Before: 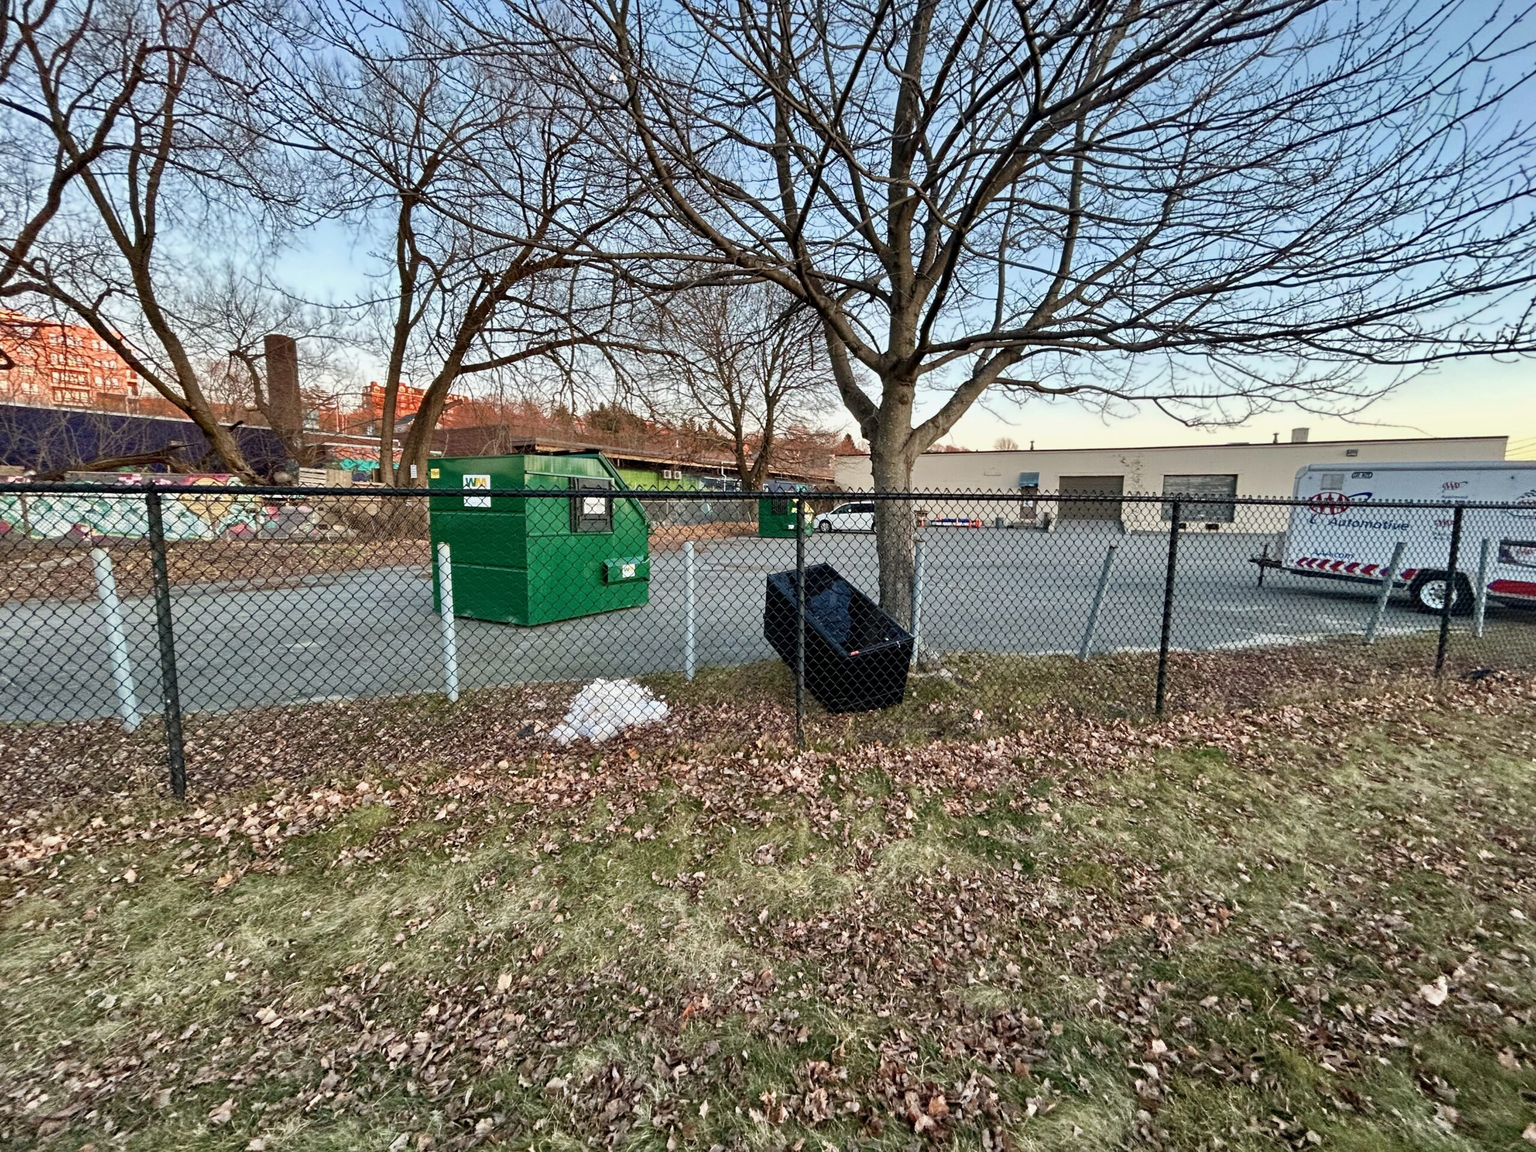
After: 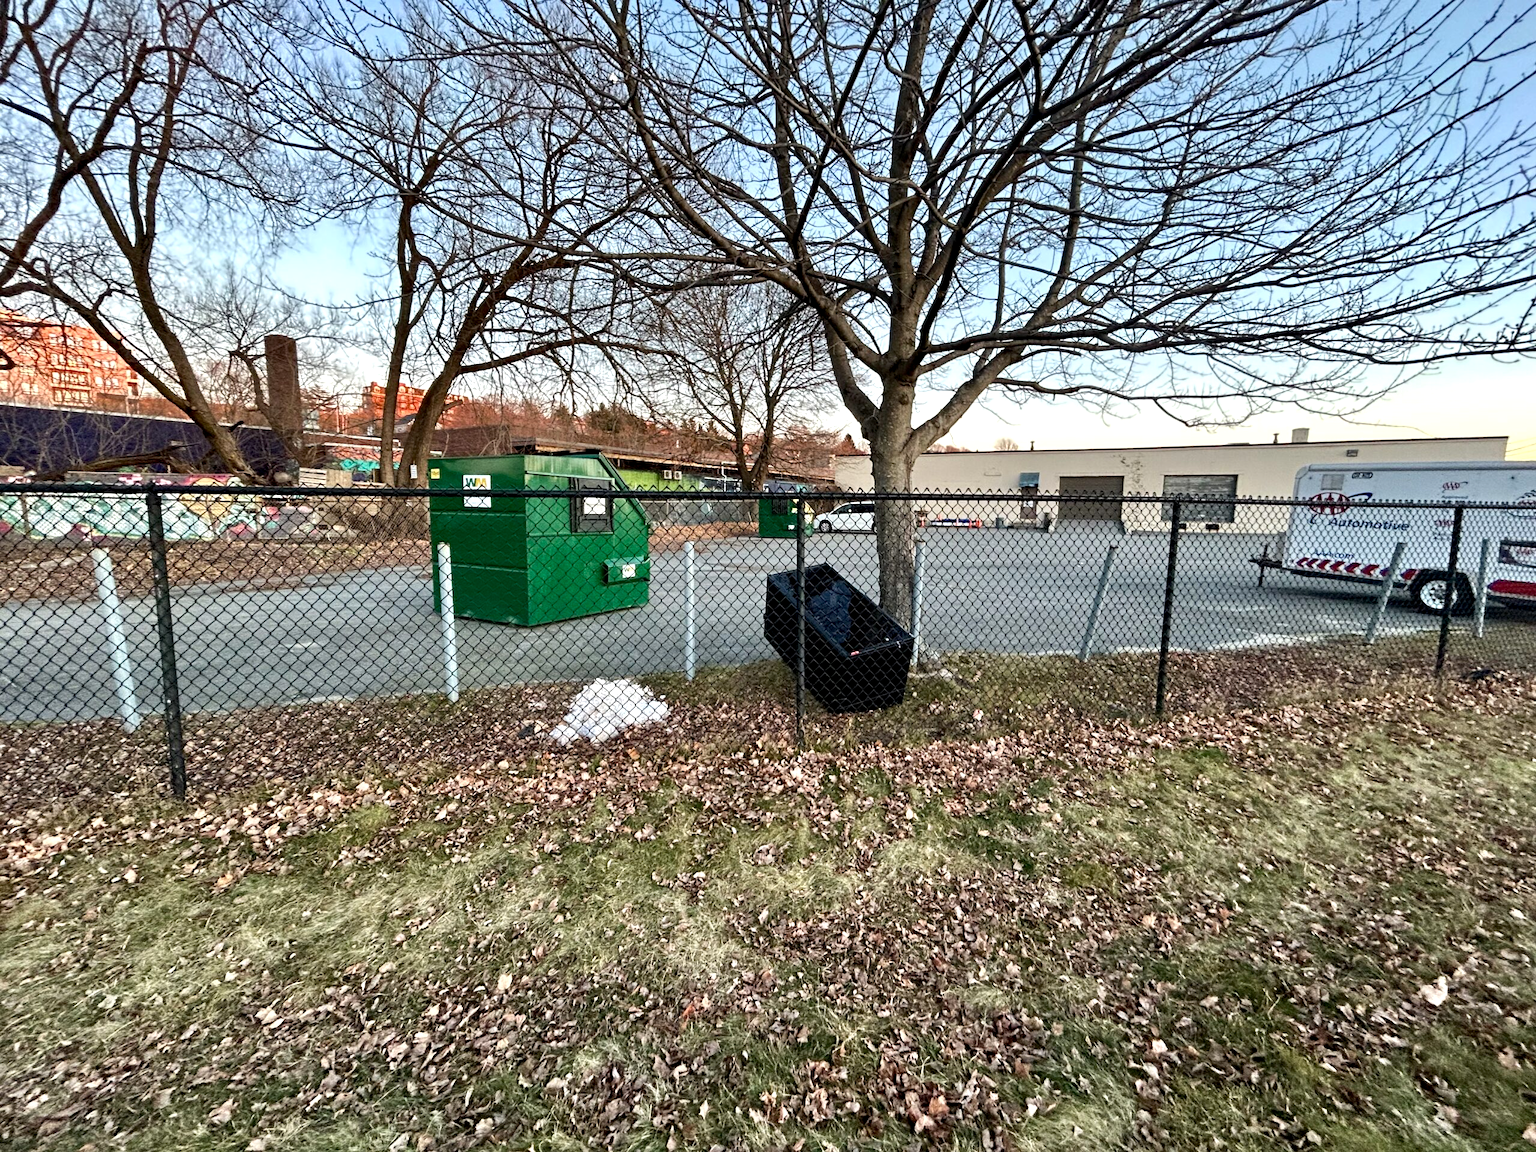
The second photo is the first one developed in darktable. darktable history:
tone equalizer: -8 EV -0.422 EV, -7 EV -0.359 EV, -6 EV -0.316 EV, -5 EV -0.246 EV, -3 EV 0.257 EV, -2 EV 0.346 EV, -1 EV 0.414 EV, +0 EV 0.404 EV, edges refinement/feathering 500, mask exposure compensation -1.57 EV, preserve details guided filter
